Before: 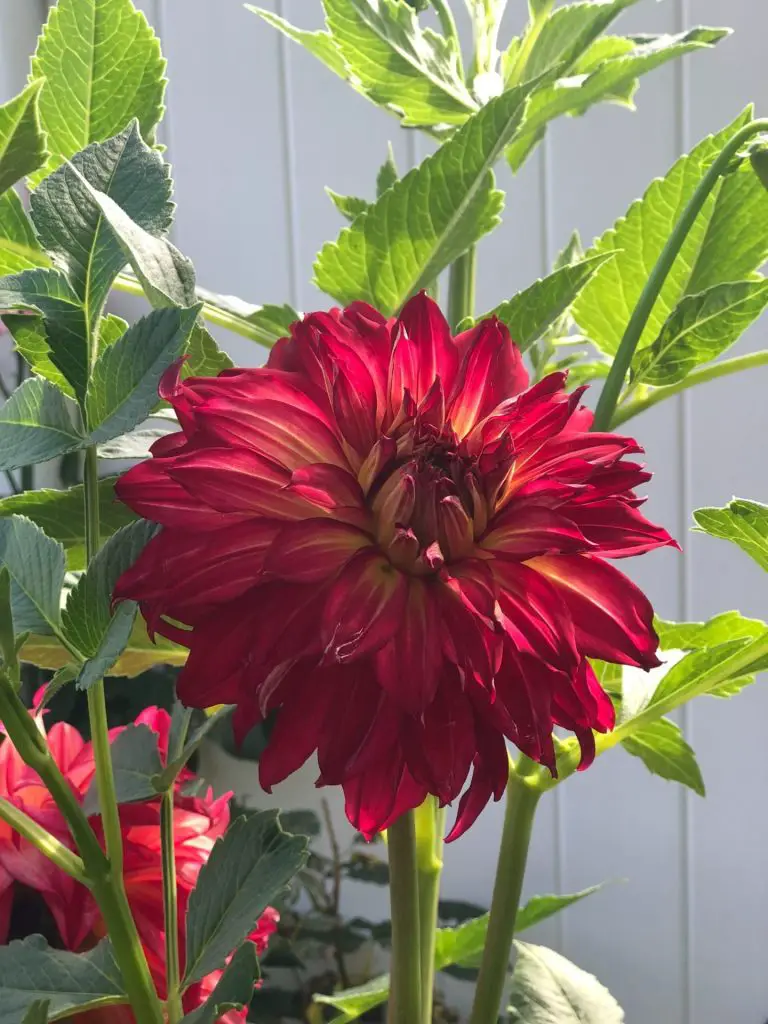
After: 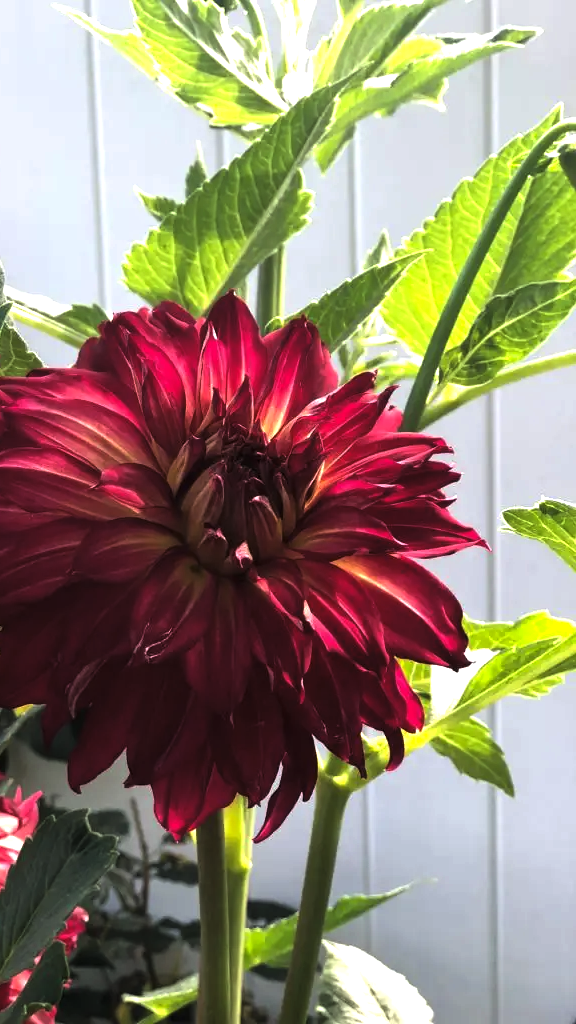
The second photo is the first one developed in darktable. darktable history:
crop and rotate: left 24.938%
levels: levels [0.044, 0.475, 0.791]
exposure: exposure -0.046 EV, compensate highlight preservation false
